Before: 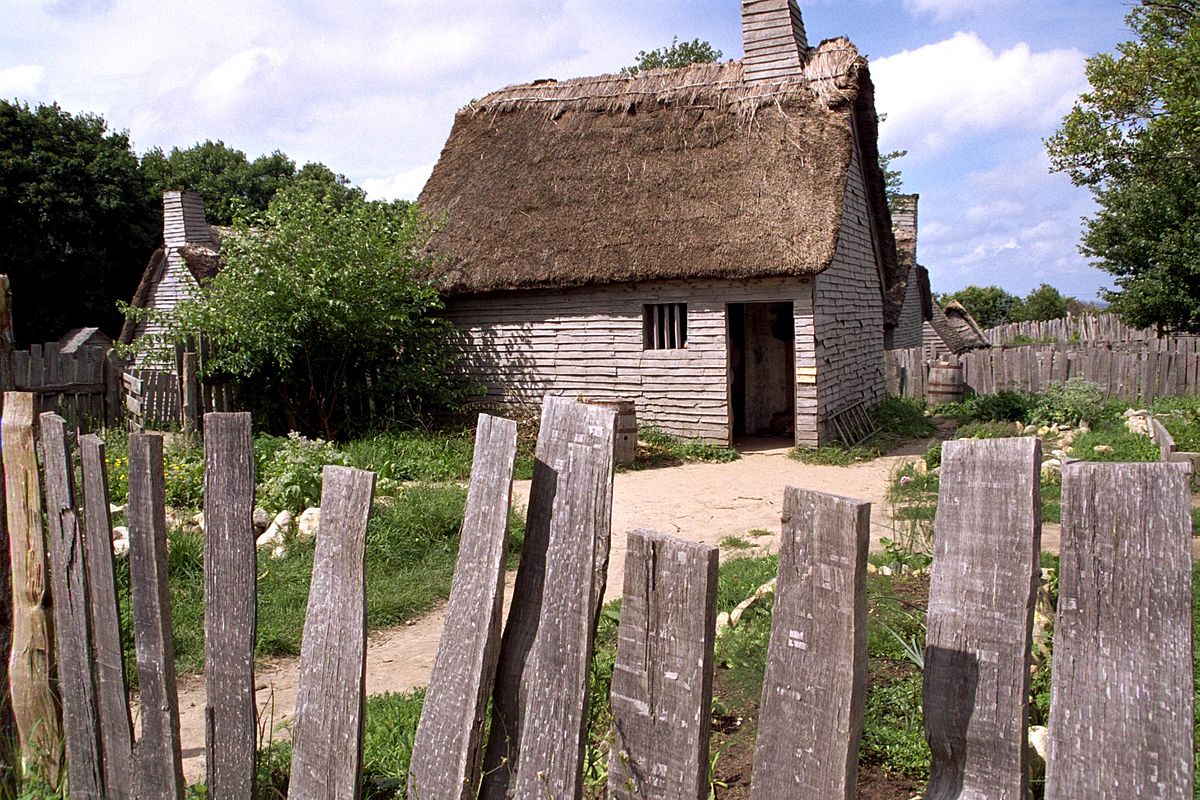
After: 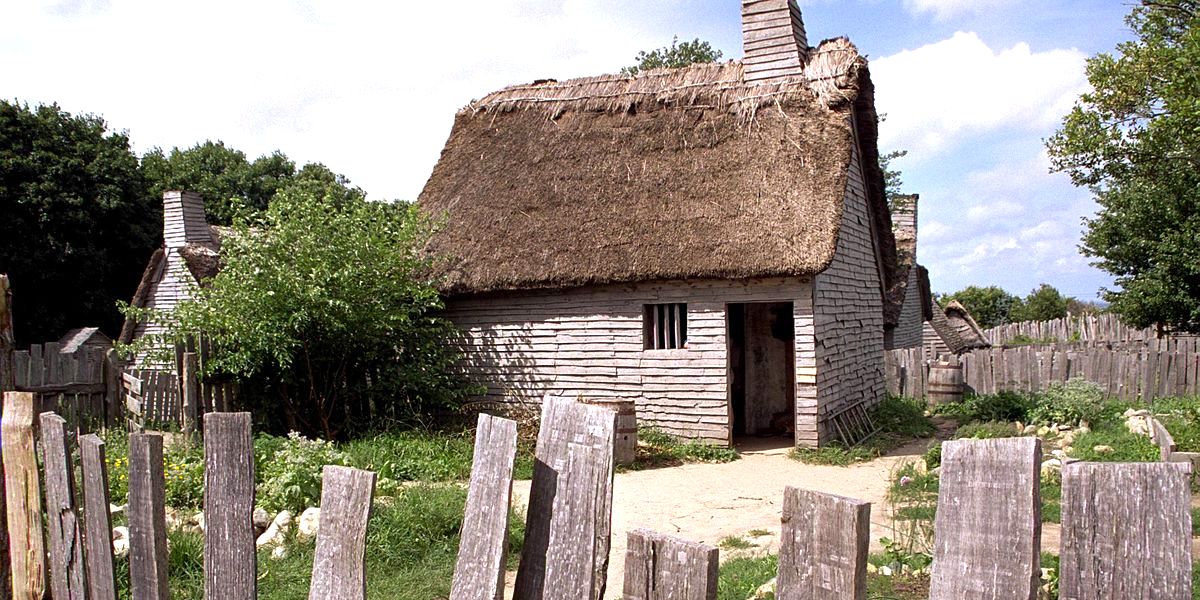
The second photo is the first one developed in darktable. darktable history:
crop: bottom 24.967%
exposure: exposure 0.376 EV, compensate highlight preservation false
